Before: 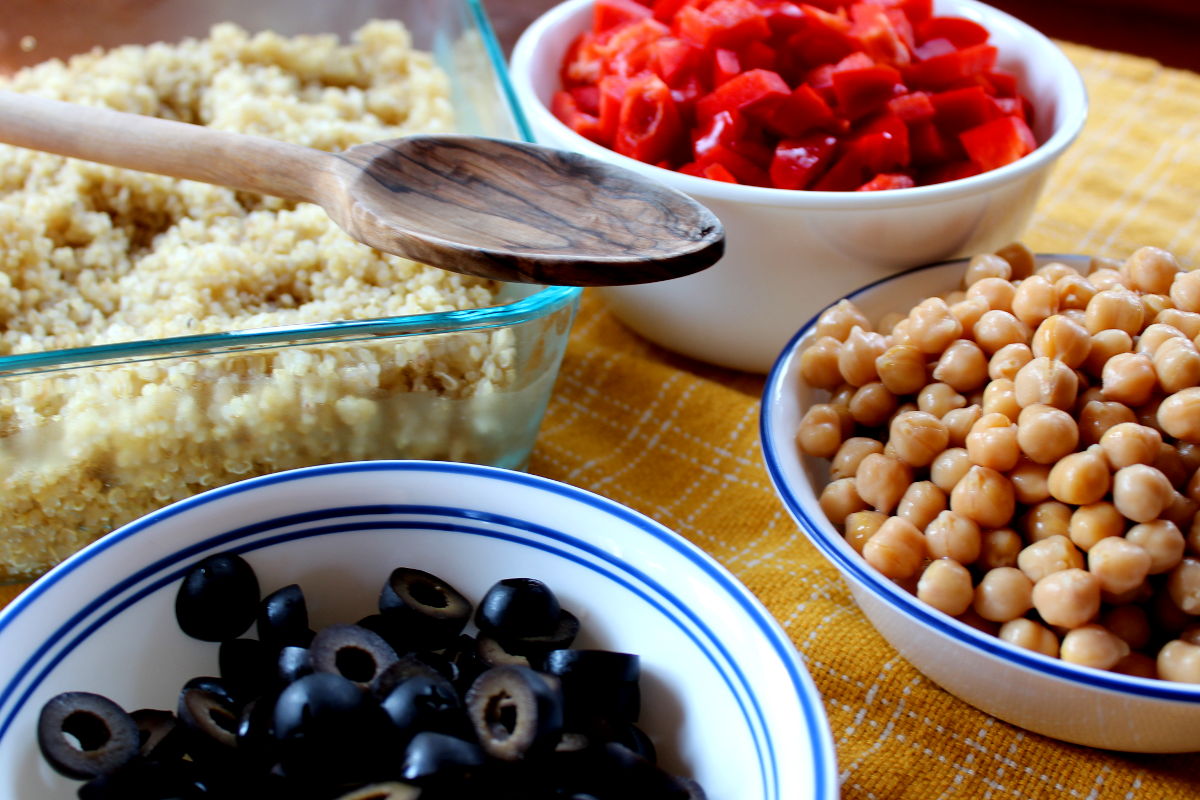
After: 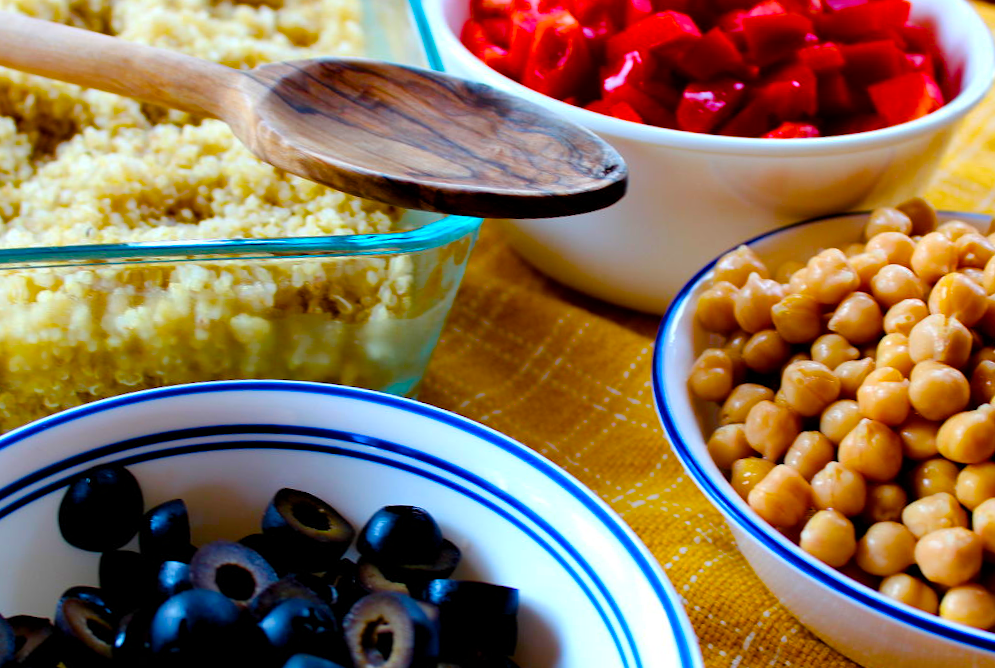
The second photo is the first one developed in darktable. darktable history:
color balance rgb: linear chroma grading › global chroma 40.802%, perceptual saturation grading › global saturation 20%, perceptual saturation grading › highlights -14.141%, perceptual saturation grading › shadows 49.313%, global vibrance 9.207%
crop and rotate: angle -3.21°, left 5.439%, top 5.164%, right 4.747%, bottom 4.357%
